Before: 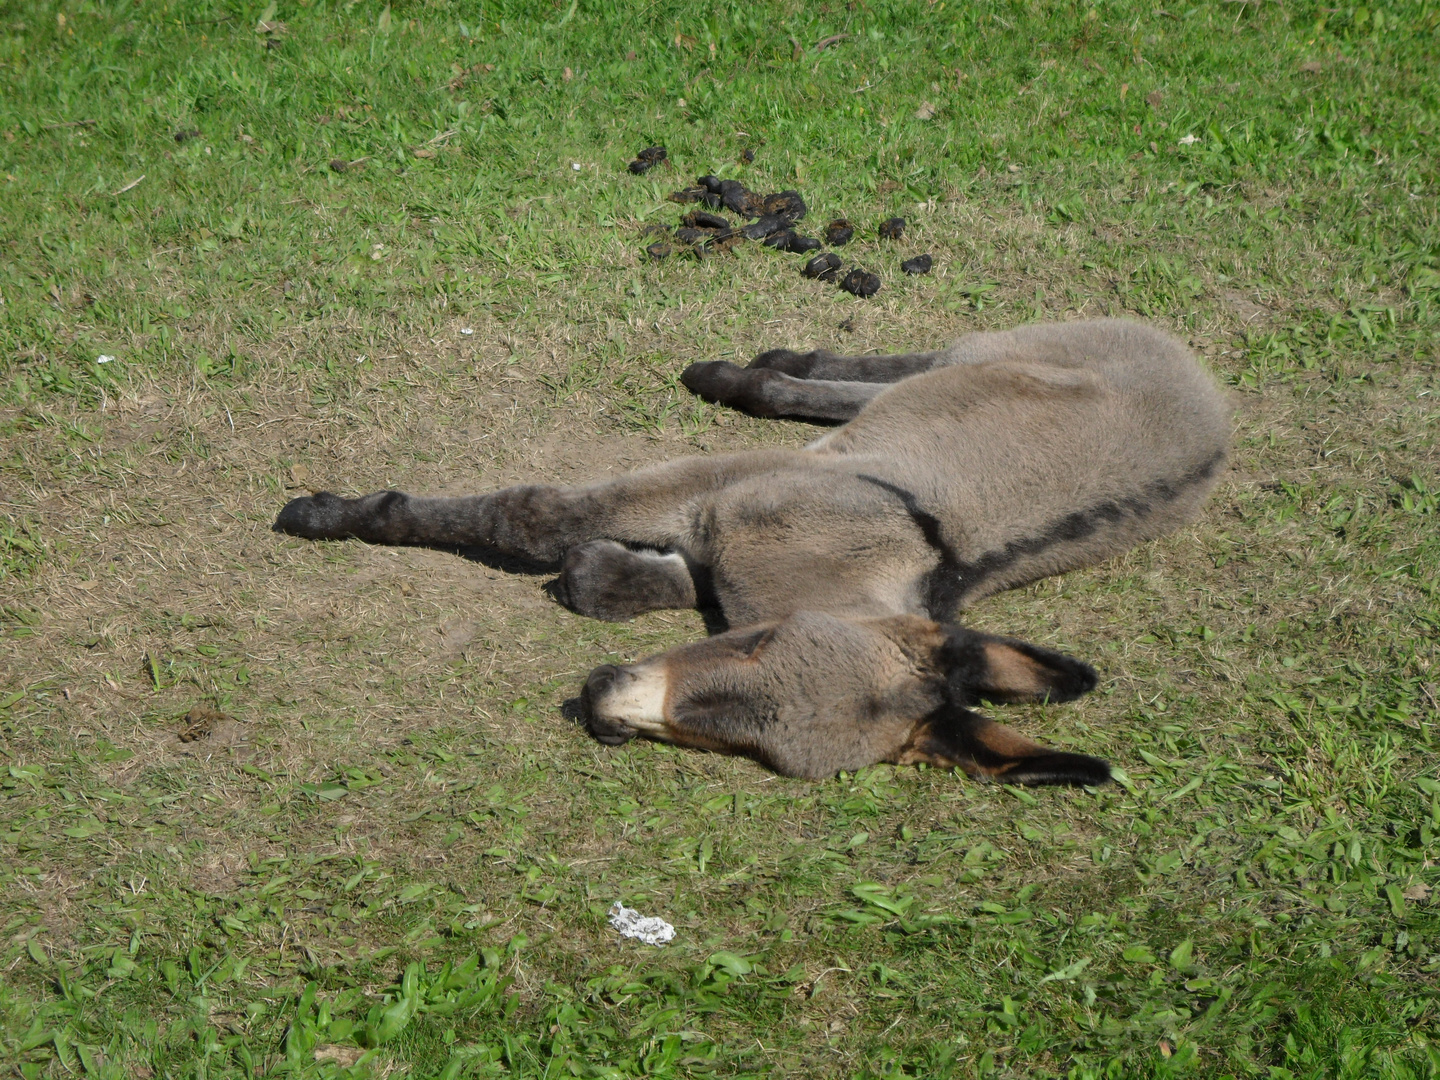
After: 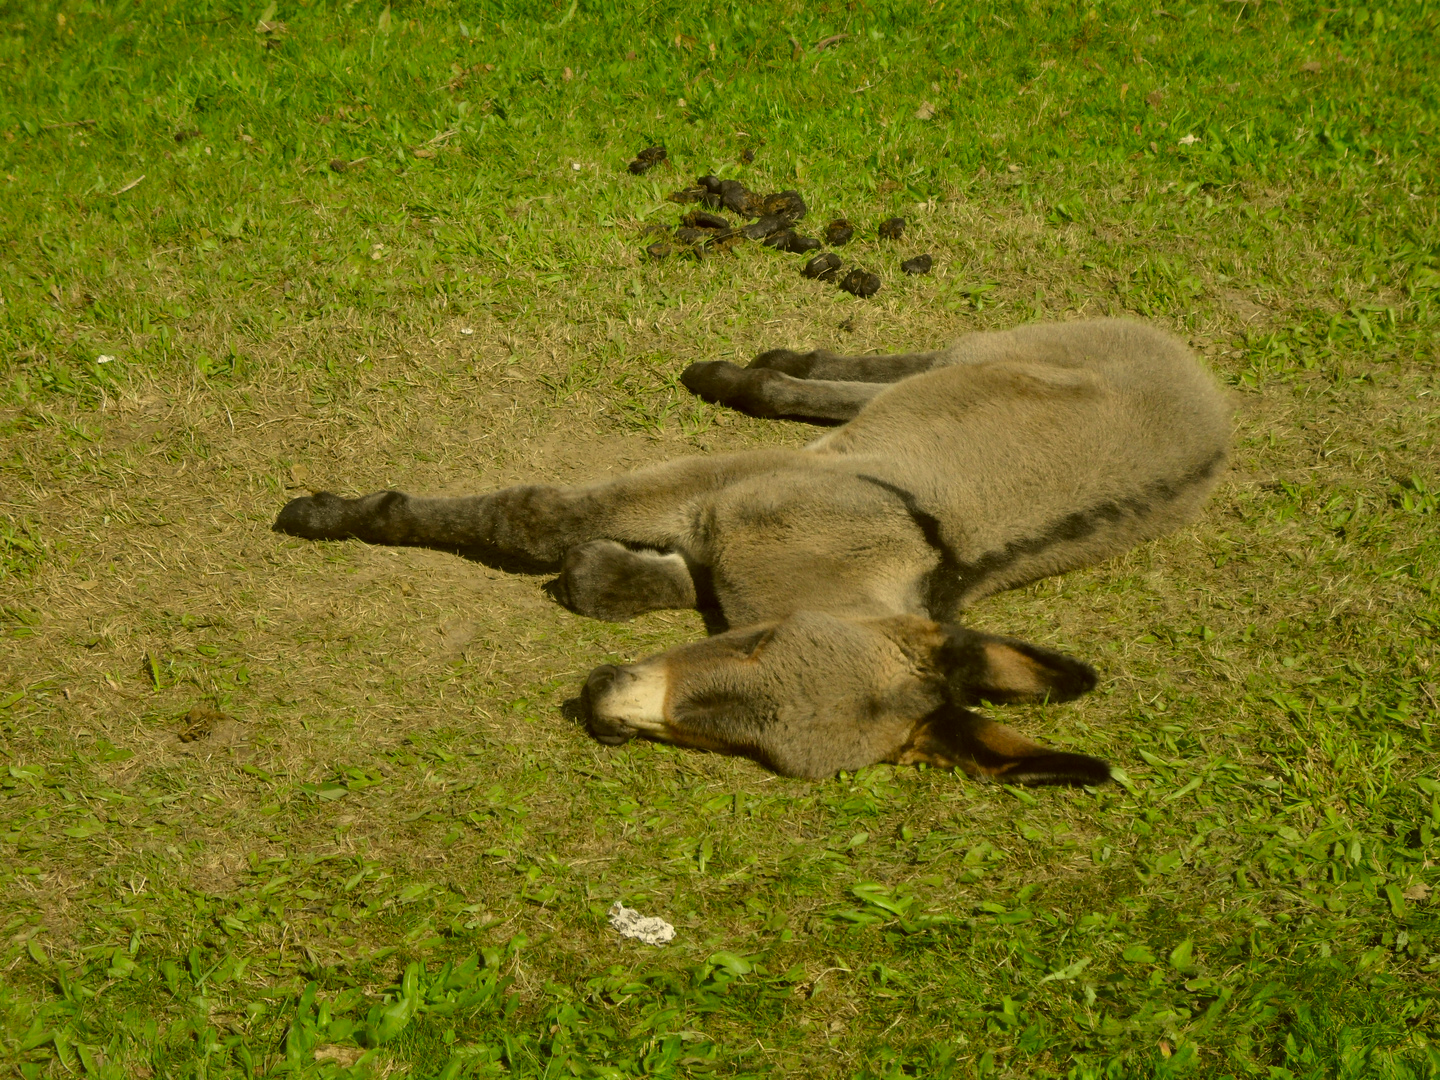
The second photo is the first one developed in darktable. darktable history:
shadows and highlights: white point adjustment -3.74, highlights -63.44, soften with gaussian
color correction: highlights a* 0.131, highlights b* 29.12, shadows a* -0.17, shadows b* 21.04
